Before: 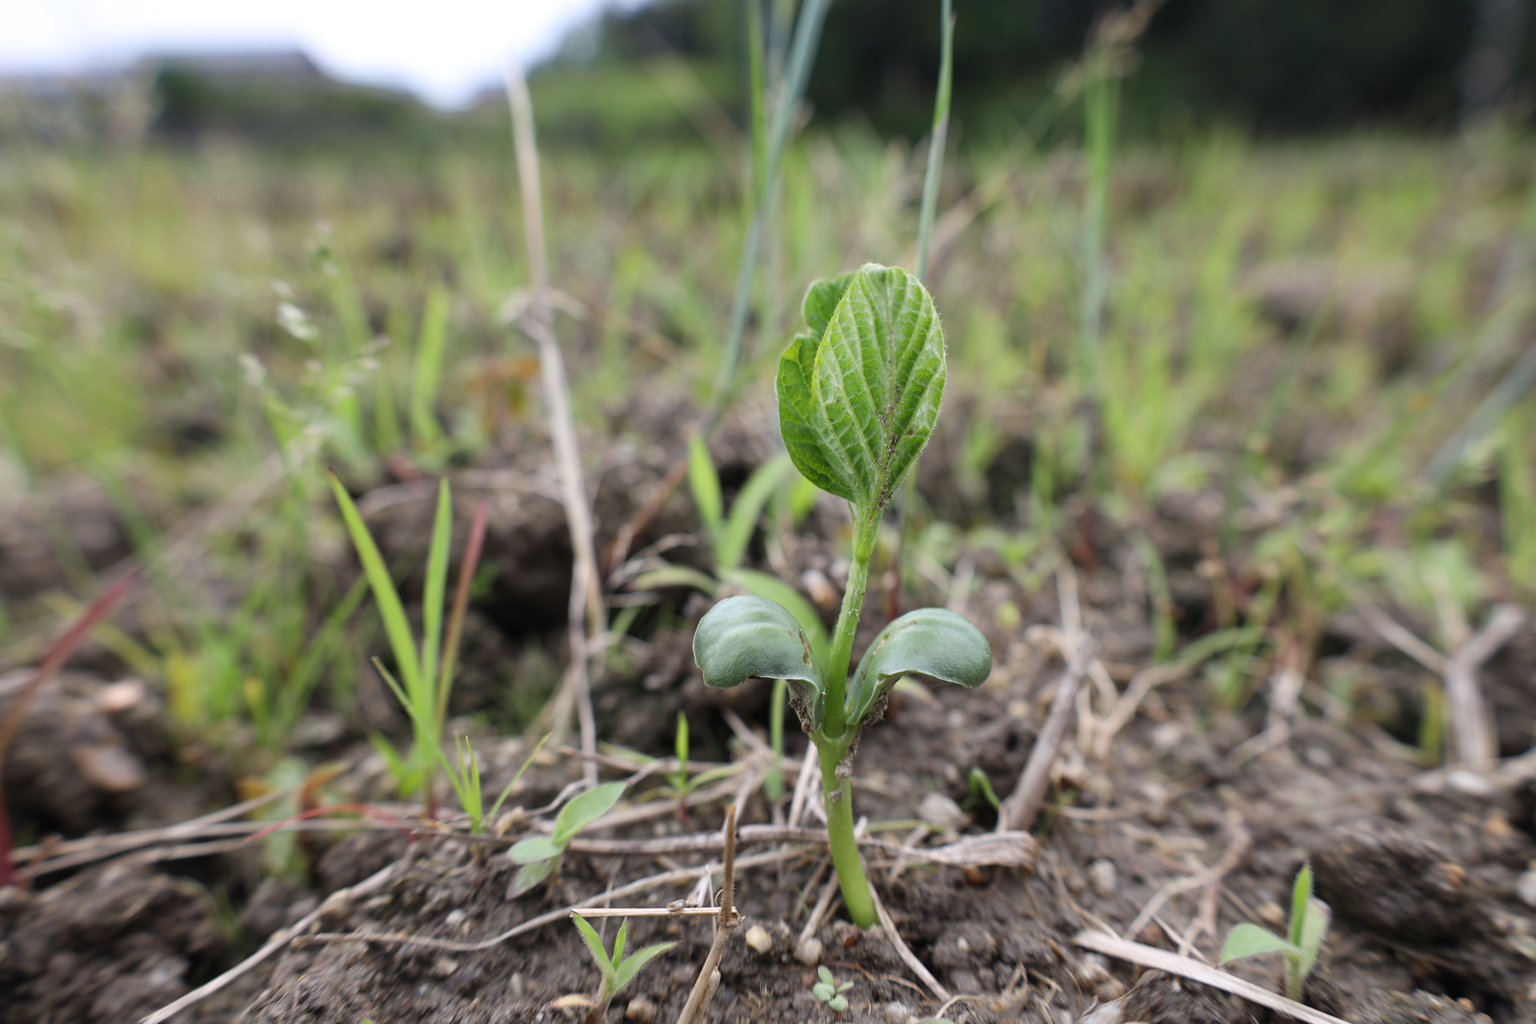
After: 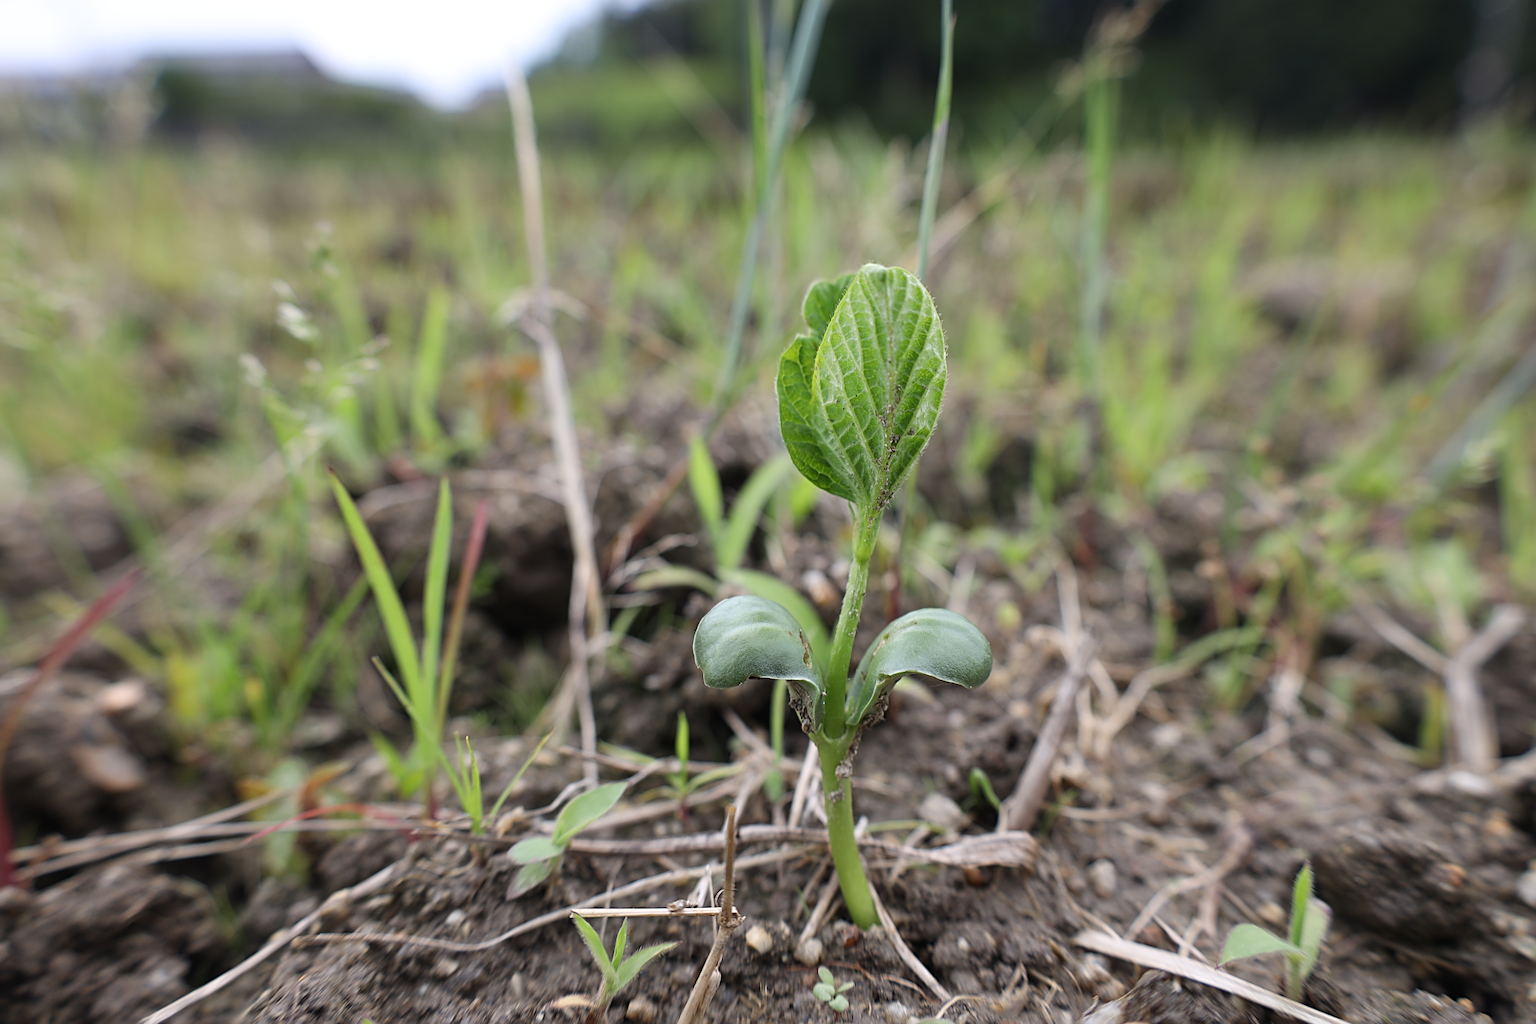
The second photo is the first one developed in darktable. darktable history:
sharpen: radius 4.874
